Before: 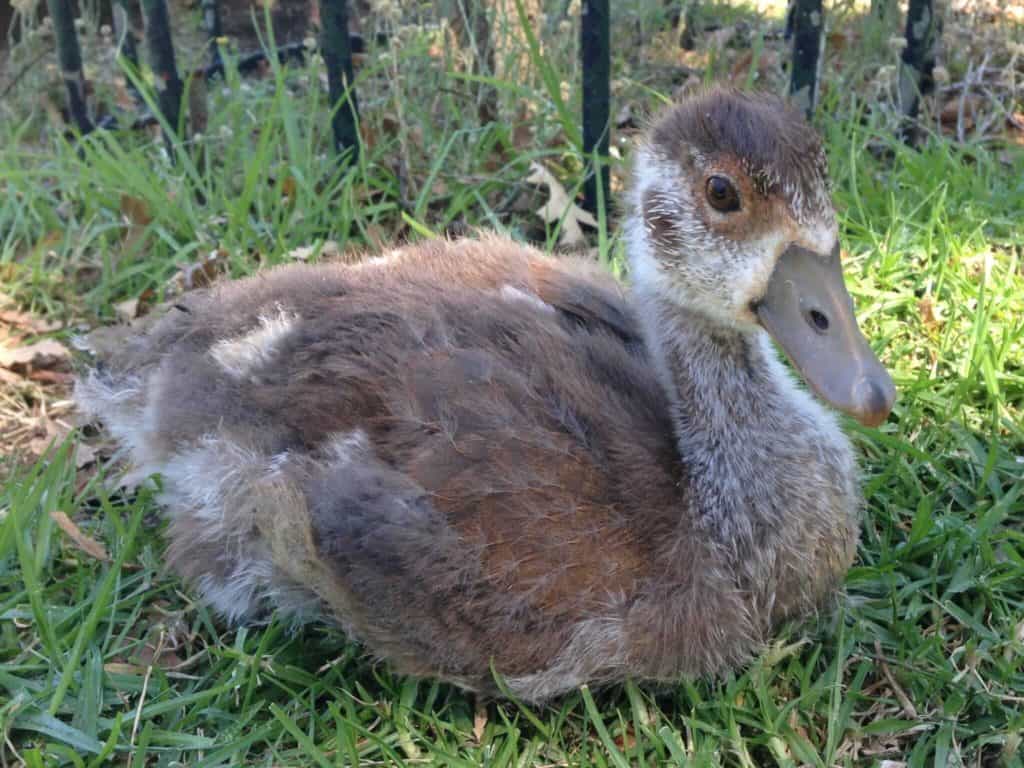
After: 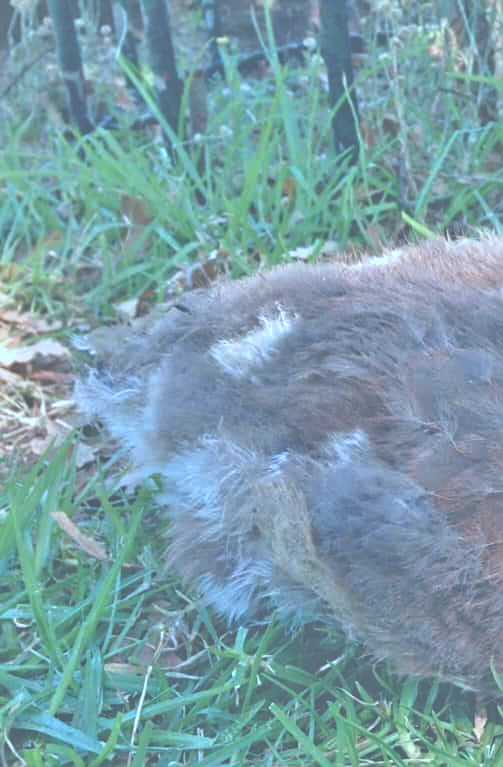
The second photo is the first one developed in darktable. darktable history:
crop and rotate: left 0%, top 0%, right 50.845%
color correction: highlights a* -9.35, highlights b* -23.15
sharpen: amount 0.2
exposure: black level correction -0.062, exposure -0.05 EV, compensate highlight preservation false
tone equalizer: -7 EV 0.15 EV, -6 EV 0.6 EV, -5 EV 1.15 EV, -4 EV 1.33 EV, -3 EV 1.15 EV, -2 EV 0.6 EV, -1 EV 0.15 EV, mask exposure compensation -0.5 EV
